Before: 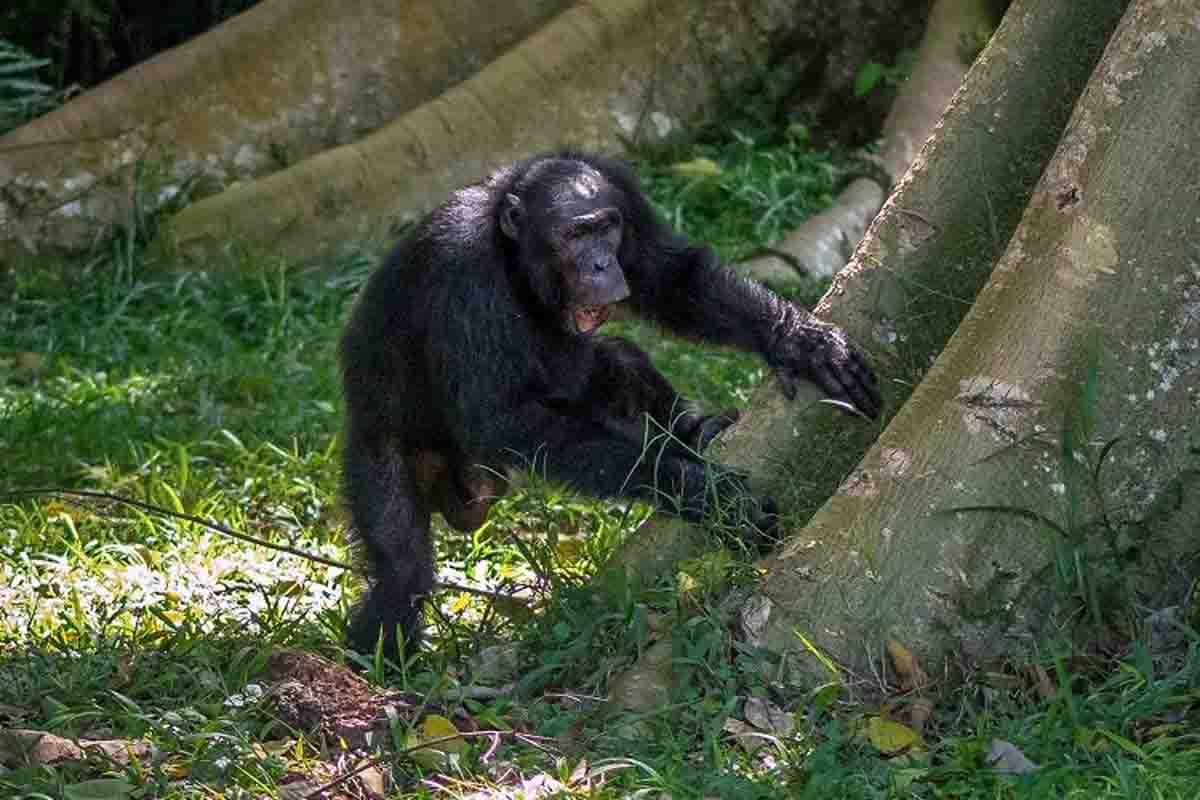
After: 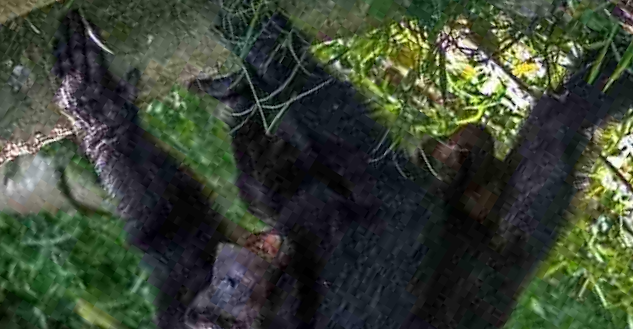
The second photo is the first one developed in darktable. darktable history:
crop and rotate: angle 148.48°, left 9.205%, top 15.59%, right 4.447%, bottom 16.98%
